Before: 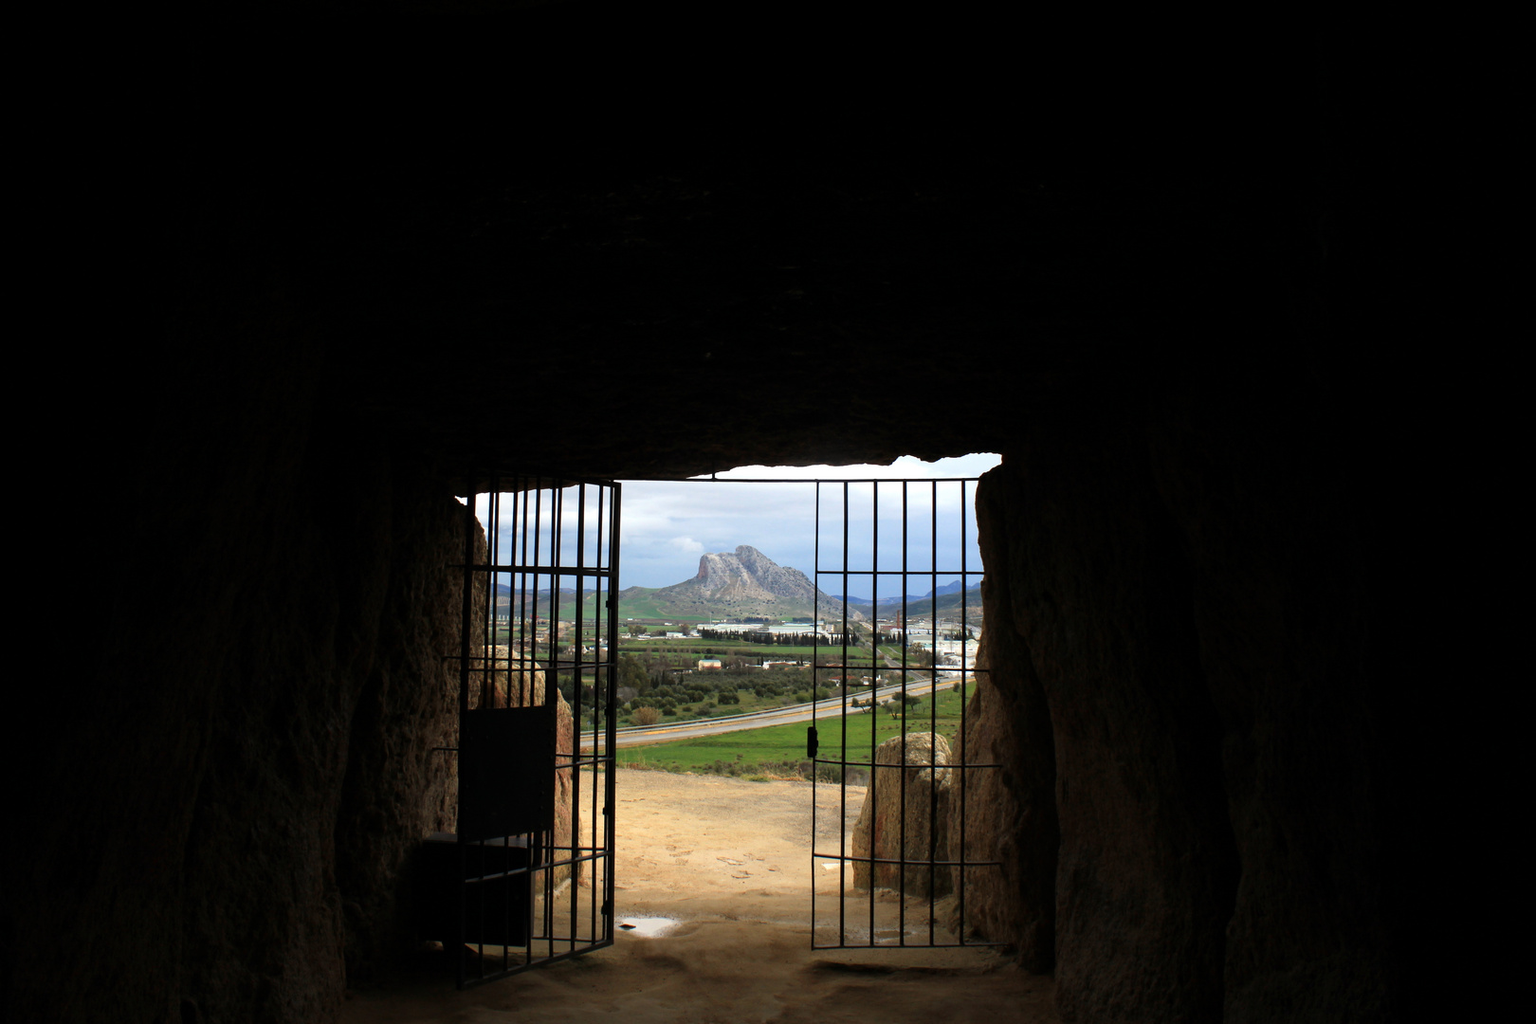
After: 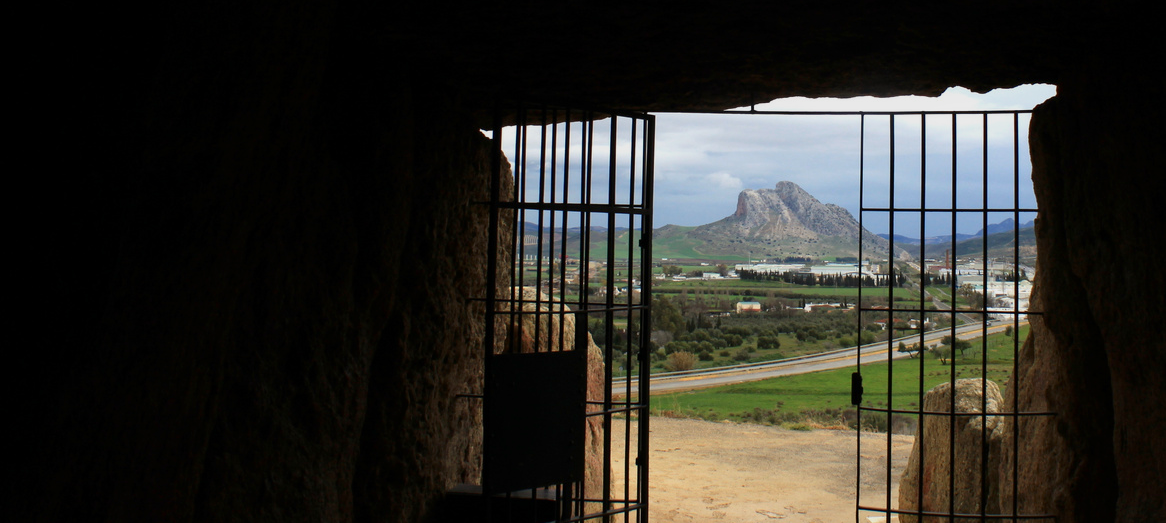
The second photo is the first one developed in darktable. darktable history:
tone equalizer: -8 EV 0.25 EV, -7 EV 0.417 EV, -6 EV 0.417 EV, -5 EV 0.25 EV, -3 EV -0.25 EV, -2 EV -0.417 EV, -1 EV -0.417 EV, +0 EV -0.25 EV, edges refinement/feathering 500, mask exposure compensation -1.57 EV, preserve details guided filter
bloom: size 3%, threshold 100%, strength 0%
contrast brightness saturation: contrast 0.14
crop: top 36.498%, right 27.964%, bottom 14.995%
